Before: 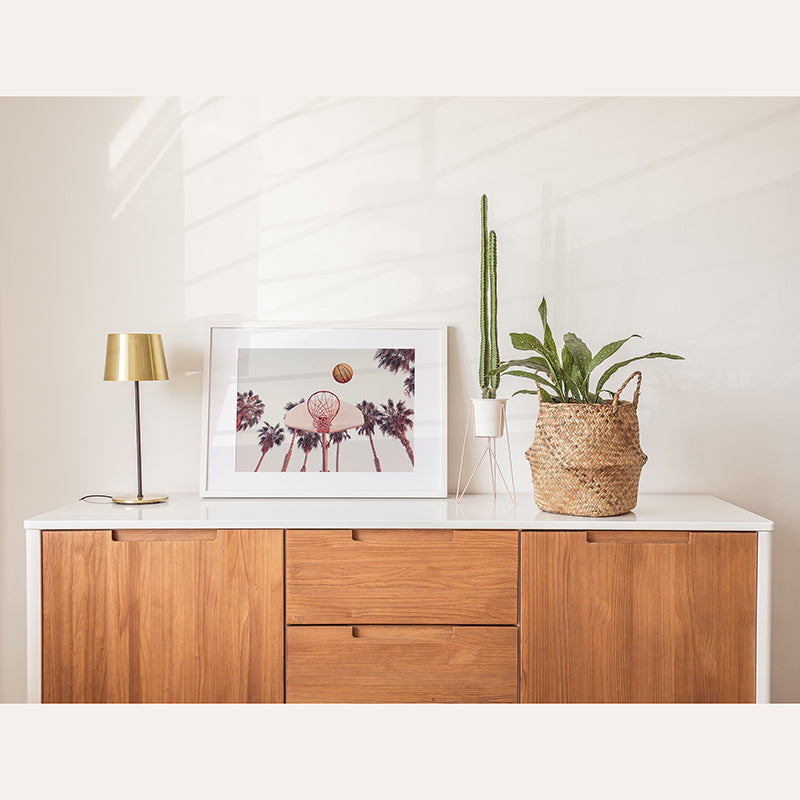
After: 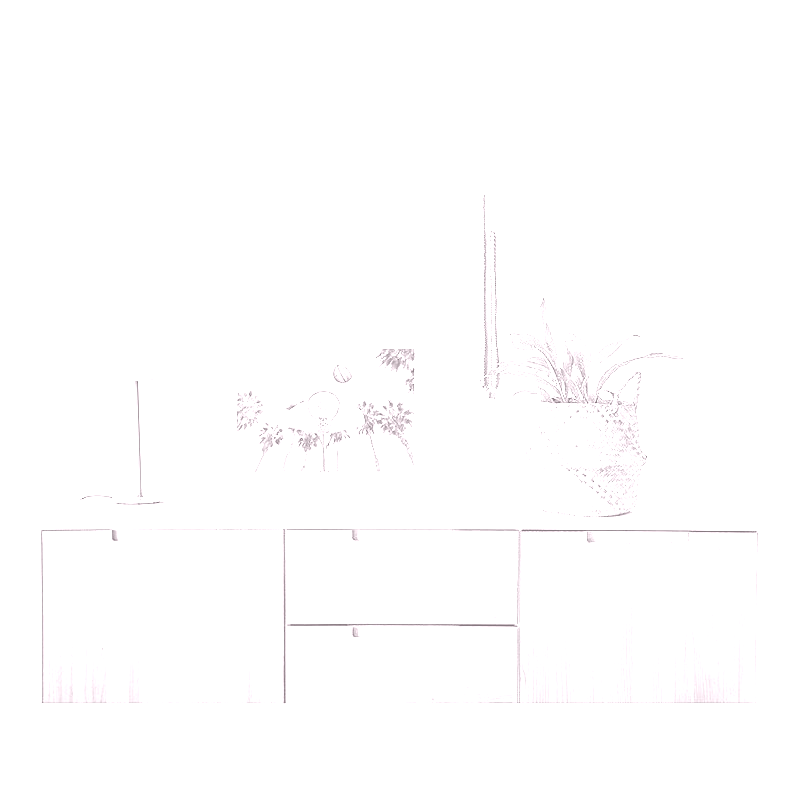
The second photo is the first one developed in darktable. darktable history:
white balance: red 0.924, blue 1.095
exposure: black level correction 0, exposure 1.1 EV, compensate exposure bias true, compensate highlight preservation false
colorize: hue 25.2°, saturation 83%, source mix 82%, lightness 79%, version 1
